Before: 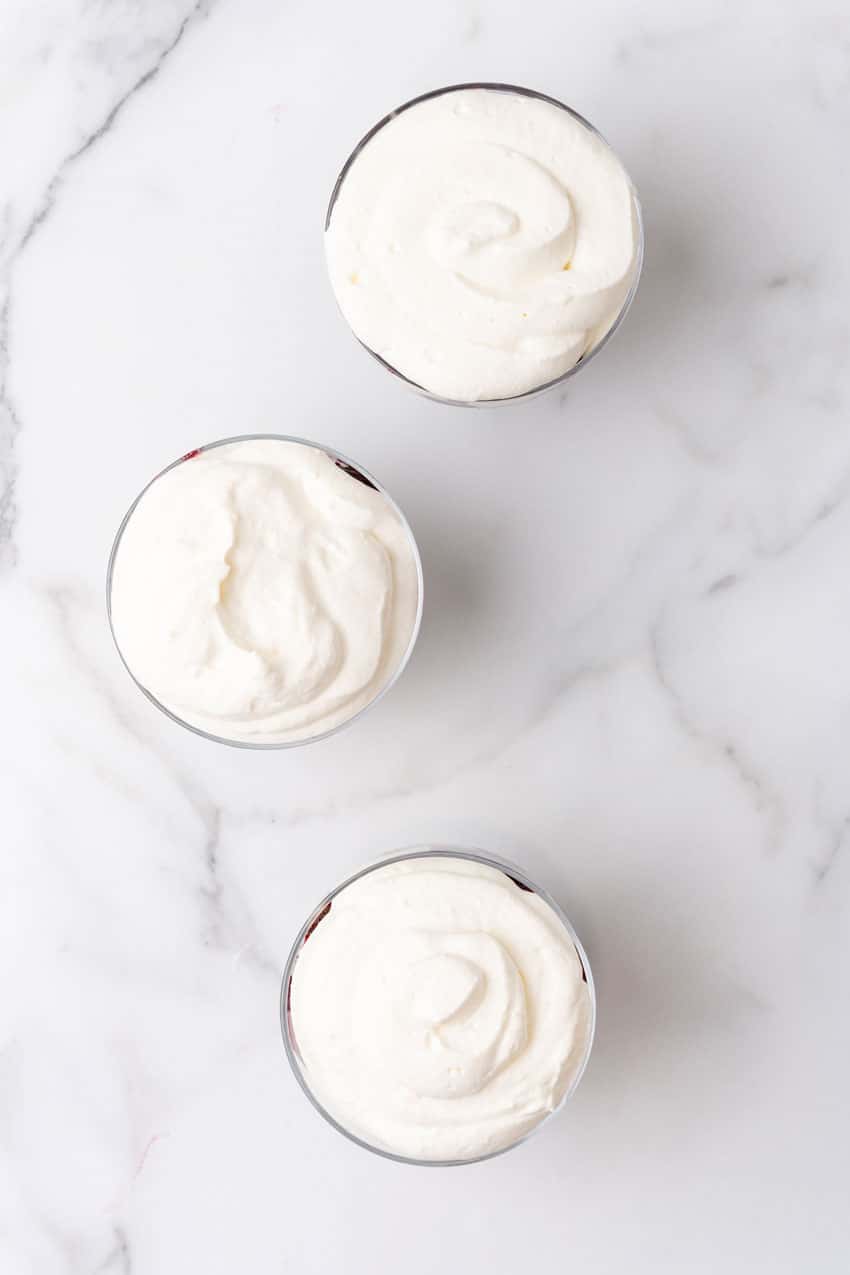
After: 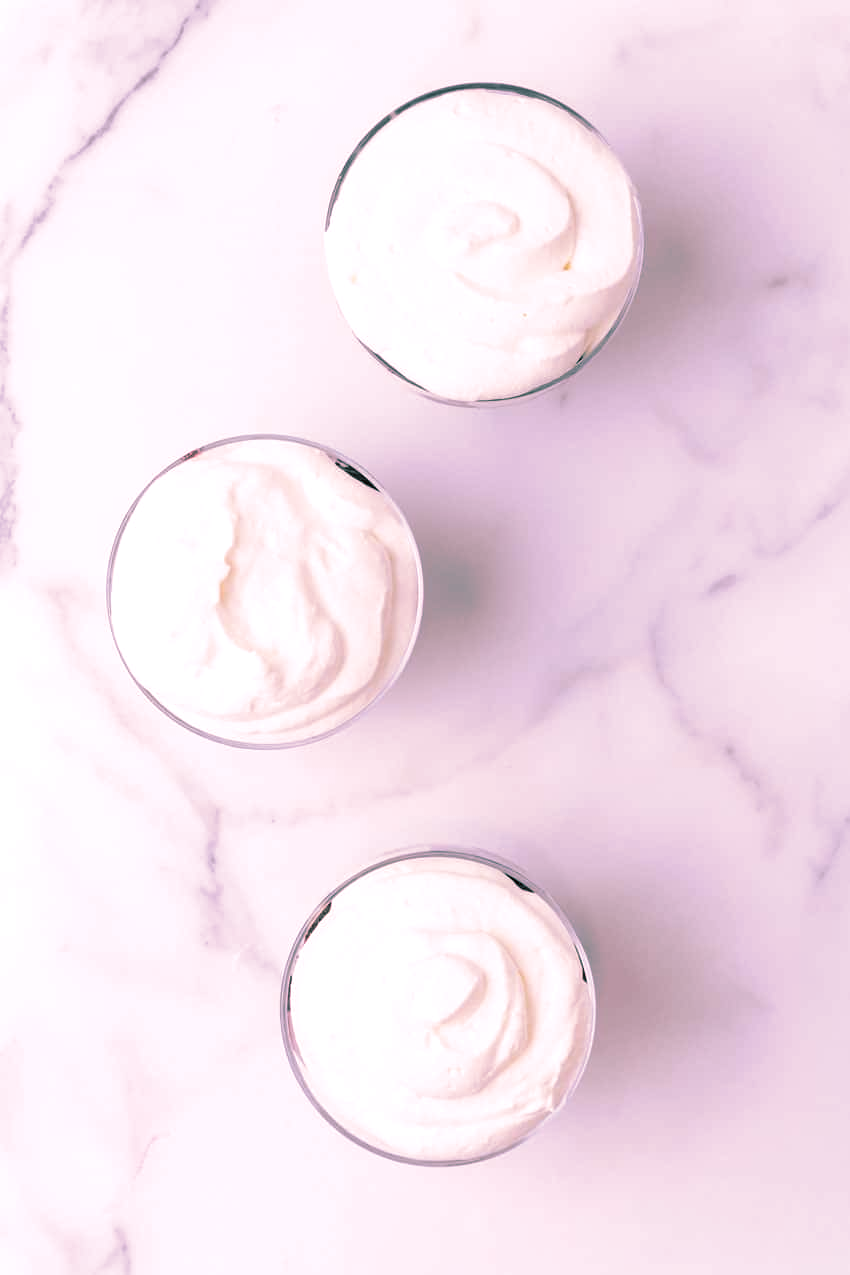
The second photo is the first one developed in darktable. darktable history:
split-toning: shadows › hue 186.43°, highlights › hue 49.29°, compress 30.29%
white balance: red 1.042, blue 1.17
color correction: highlights a* 6.27, highlights b* 8.19, shadows a* 5.94, shadows b* 7.23, saturation 0.9
